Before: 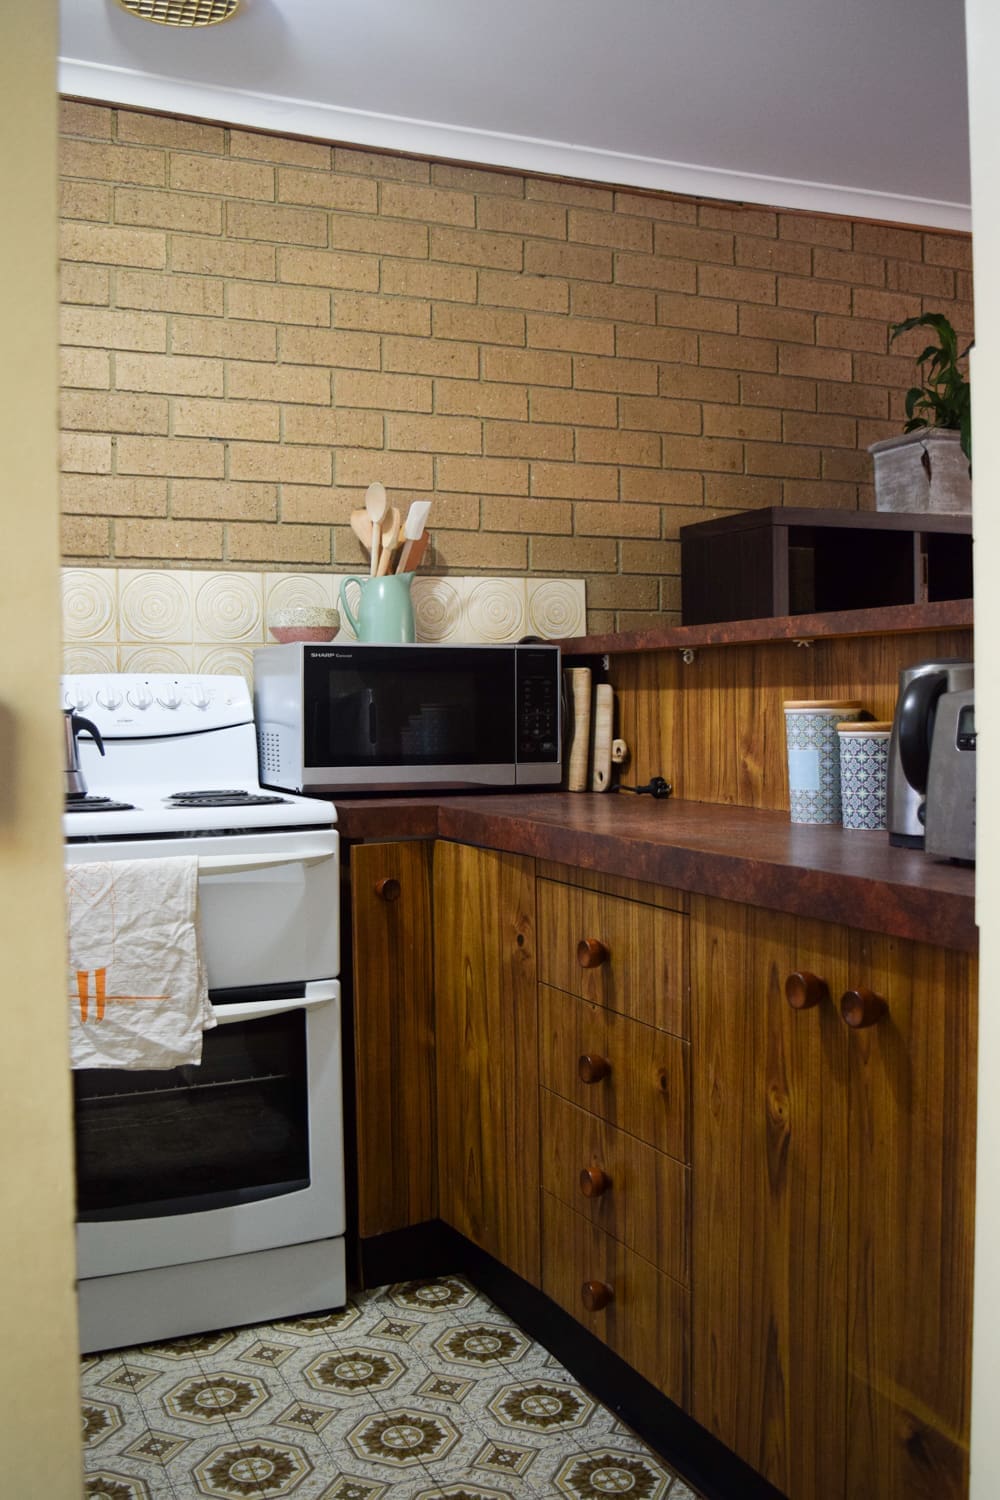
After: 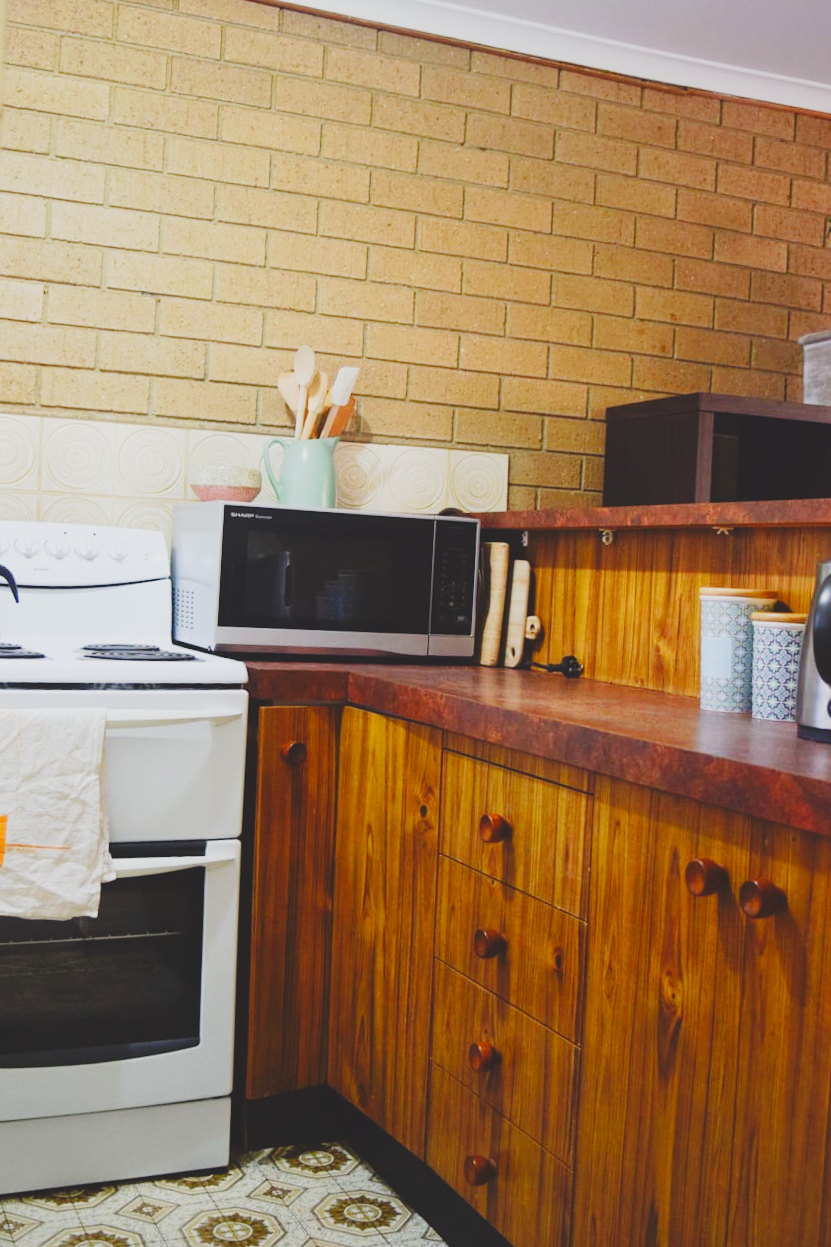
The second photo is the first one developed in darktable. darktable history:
base curve: curves: ch0 [(0, 0) (0.036, 0.025) (0.121, 0.166) (0.206, 0.329) (0.605, 0.79) (1, 1)], preserve colors none
contrast brightness saturation: contrast -0.28
crop and rotate: angle -3.27°, left 5.211%, top 5.211%, right 4.607%, bottom 4.607%
exposure: black level correction 0, exposure 0.7 EV, compensate exposure bias true, compensate highlight preservation false
